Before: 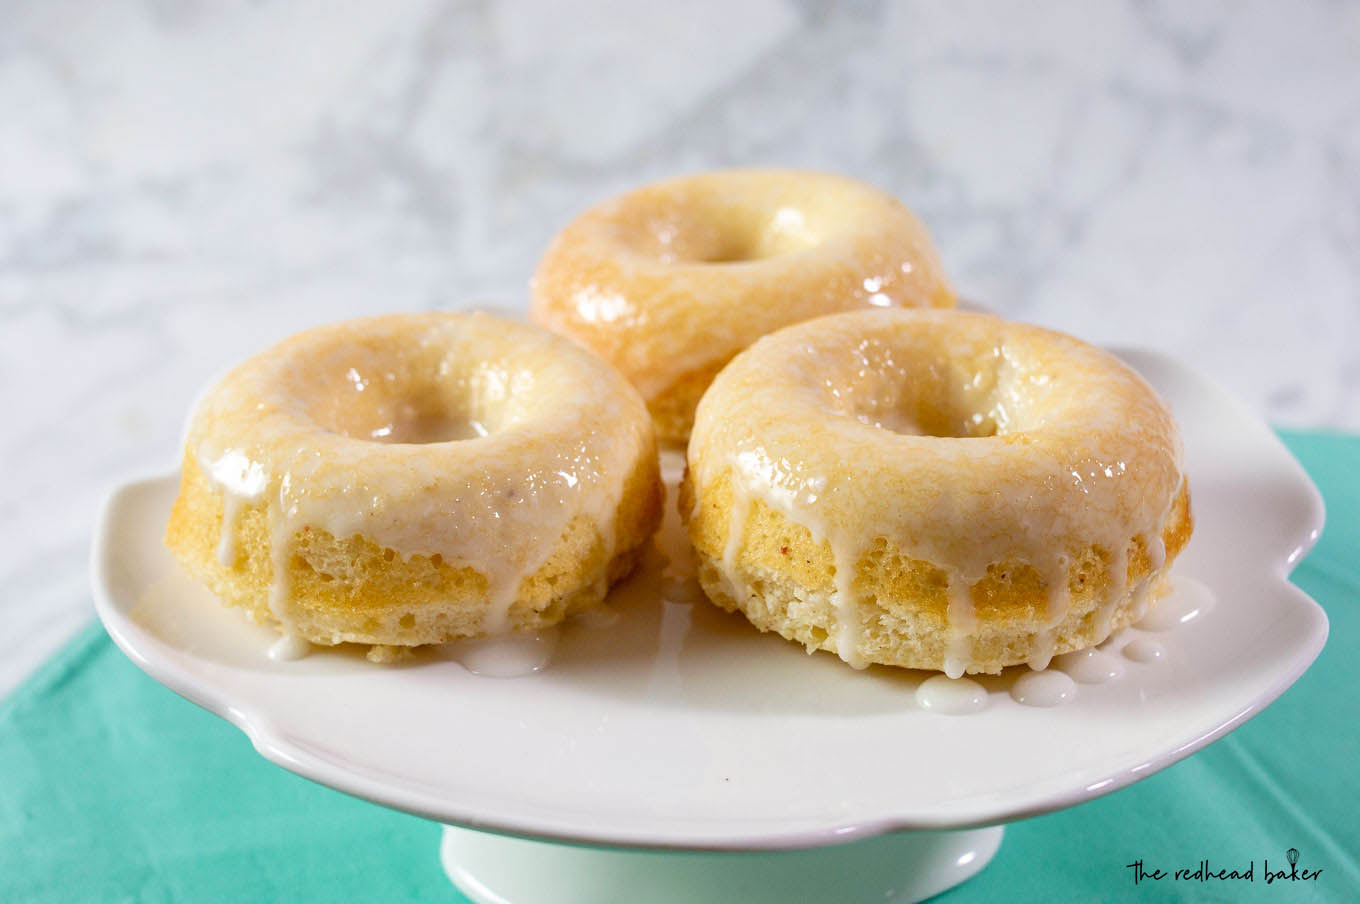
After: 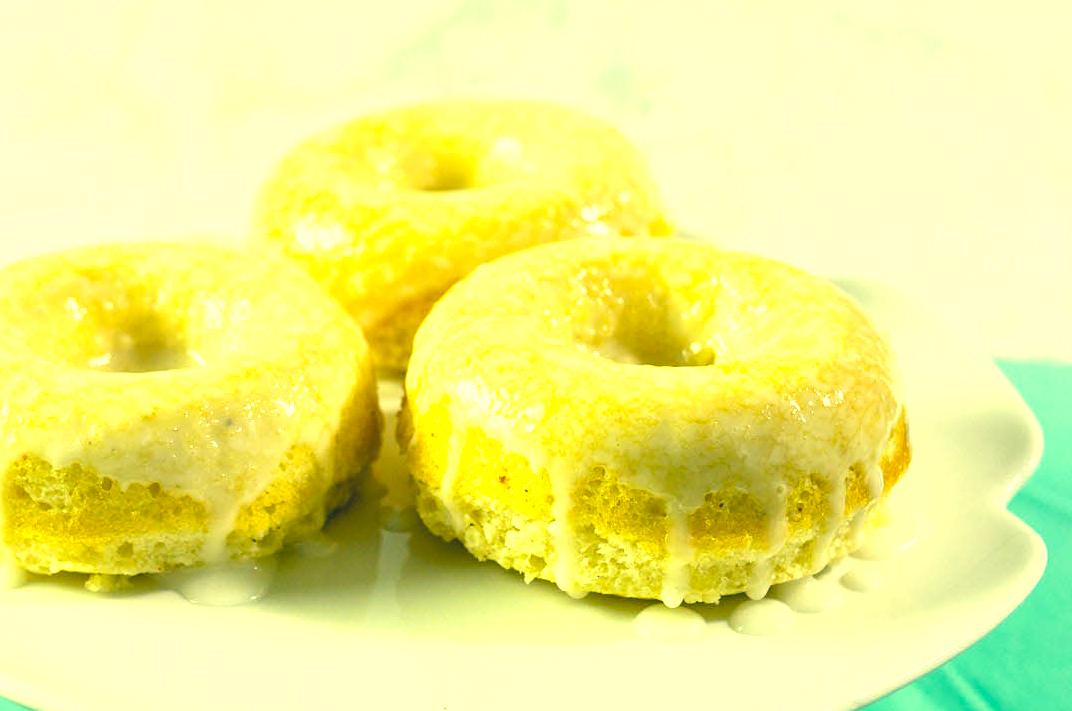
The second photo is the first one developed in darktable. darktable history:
crop and rotate: left 20.74%, top 7.912%, right 0.375%, bottom 13.378%
exposure: exposure 1 EV, compensate highlight preservation false
color correction: highlights a* -15.58, highlights b* 40, shadows a* -40, shadows b* -26.18
